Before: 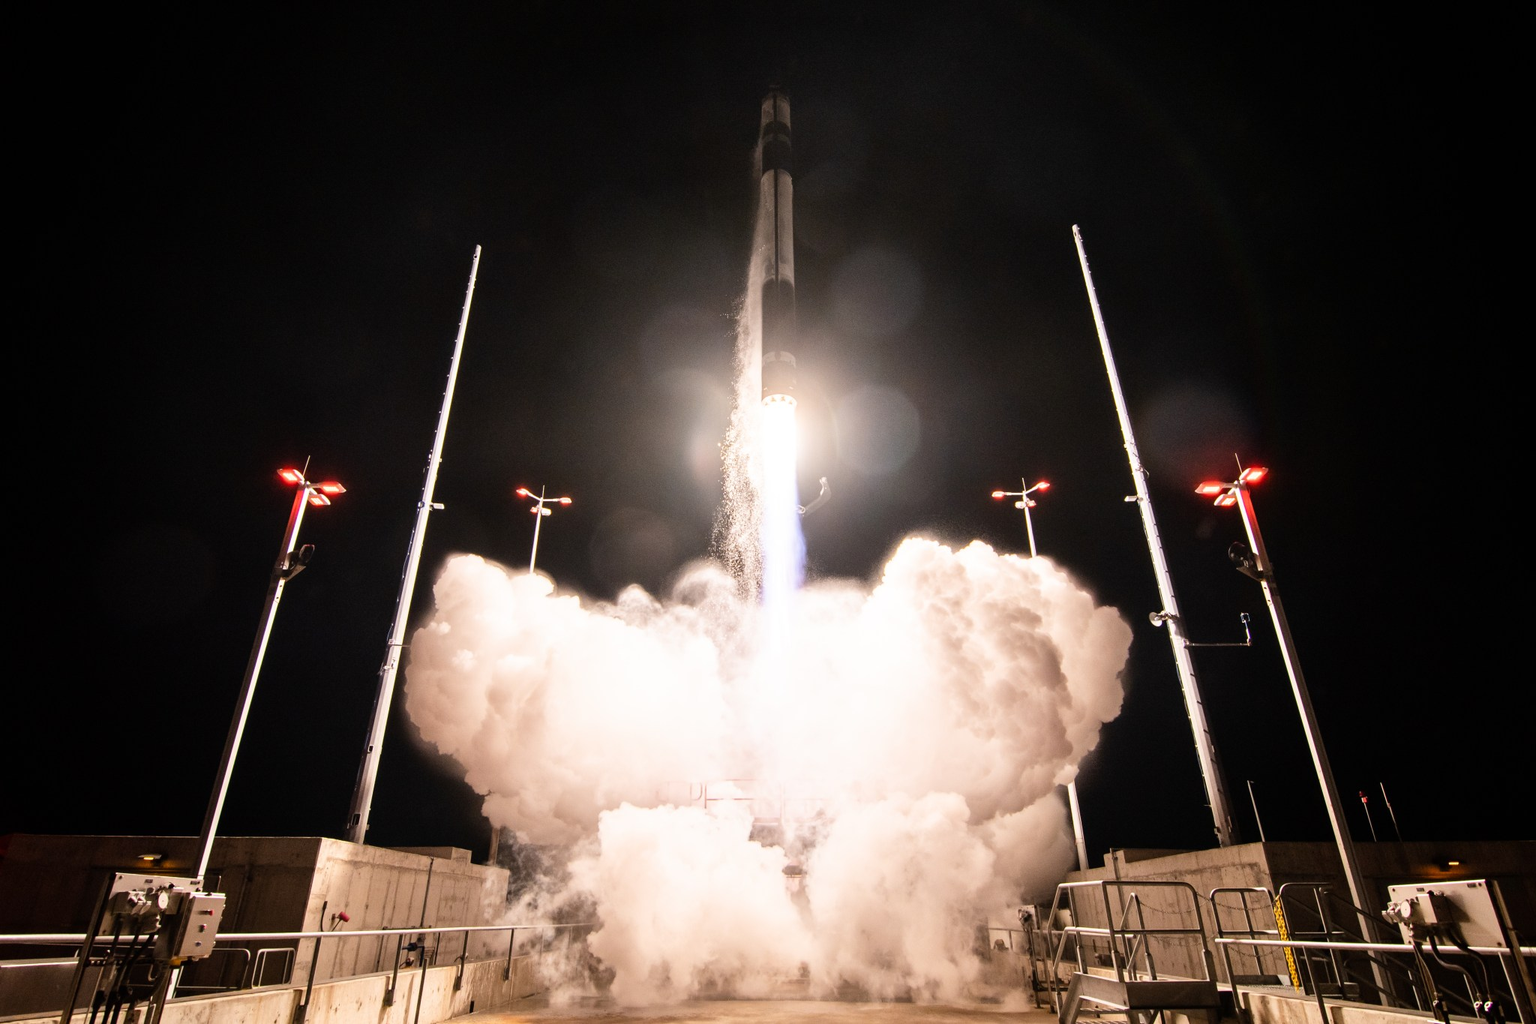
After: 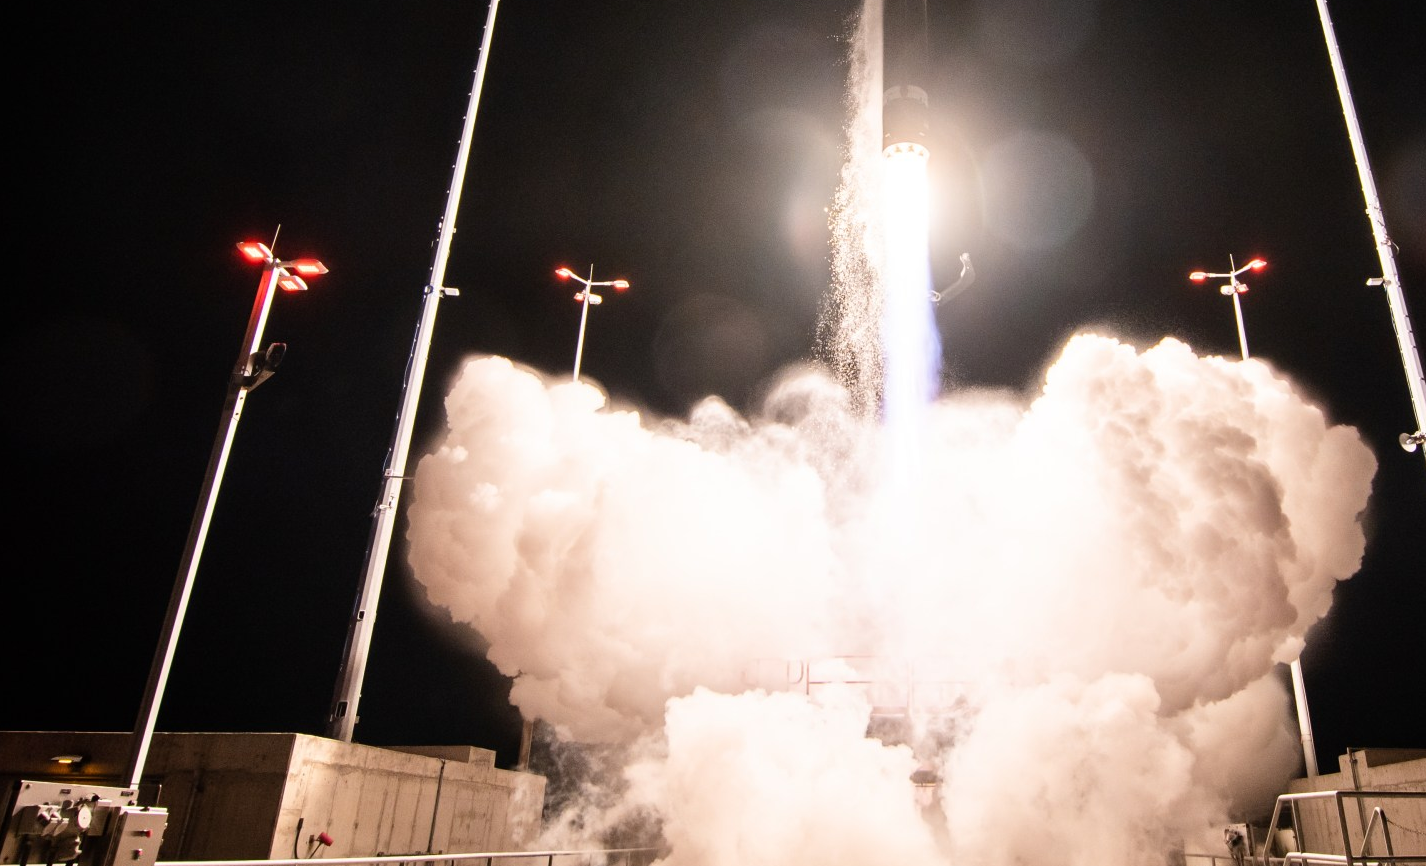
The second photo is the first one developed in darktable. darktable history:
crop: left 6.506%, top 28.096%, right 23.863%, bottom 8.44%
